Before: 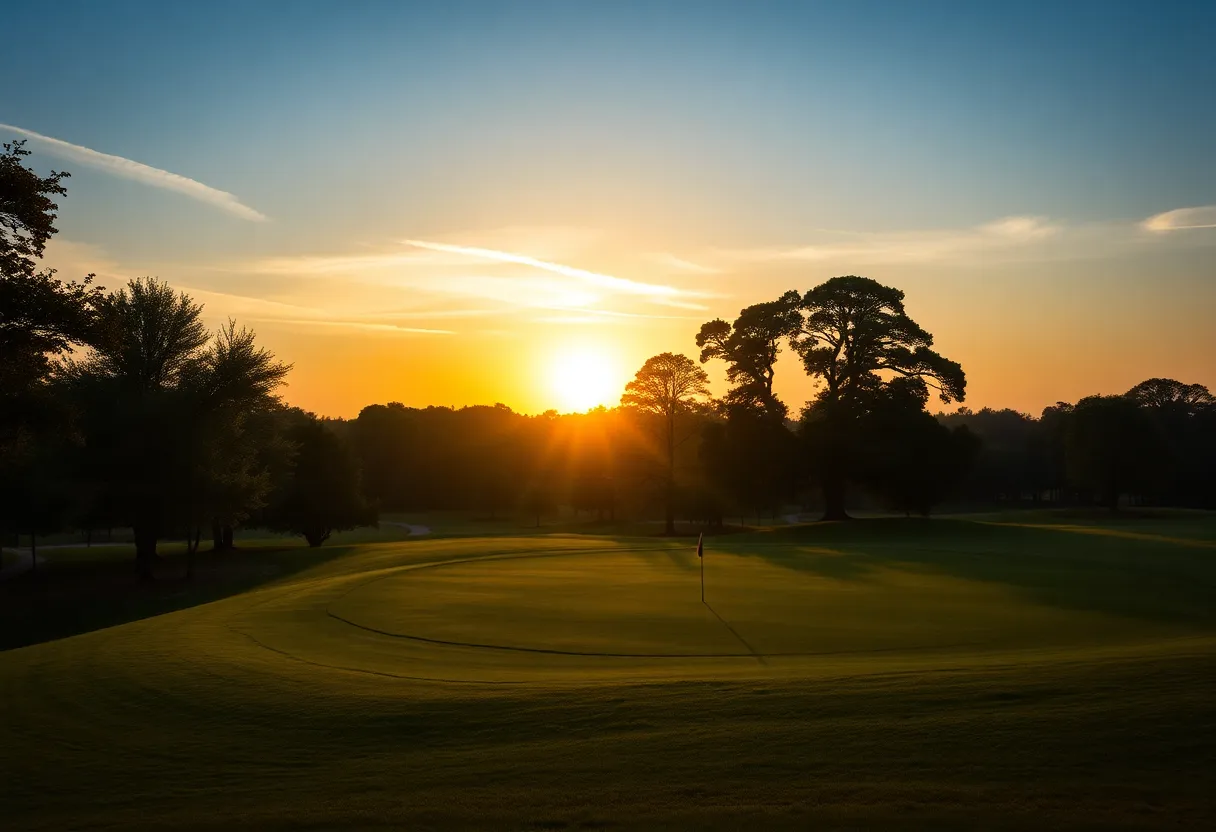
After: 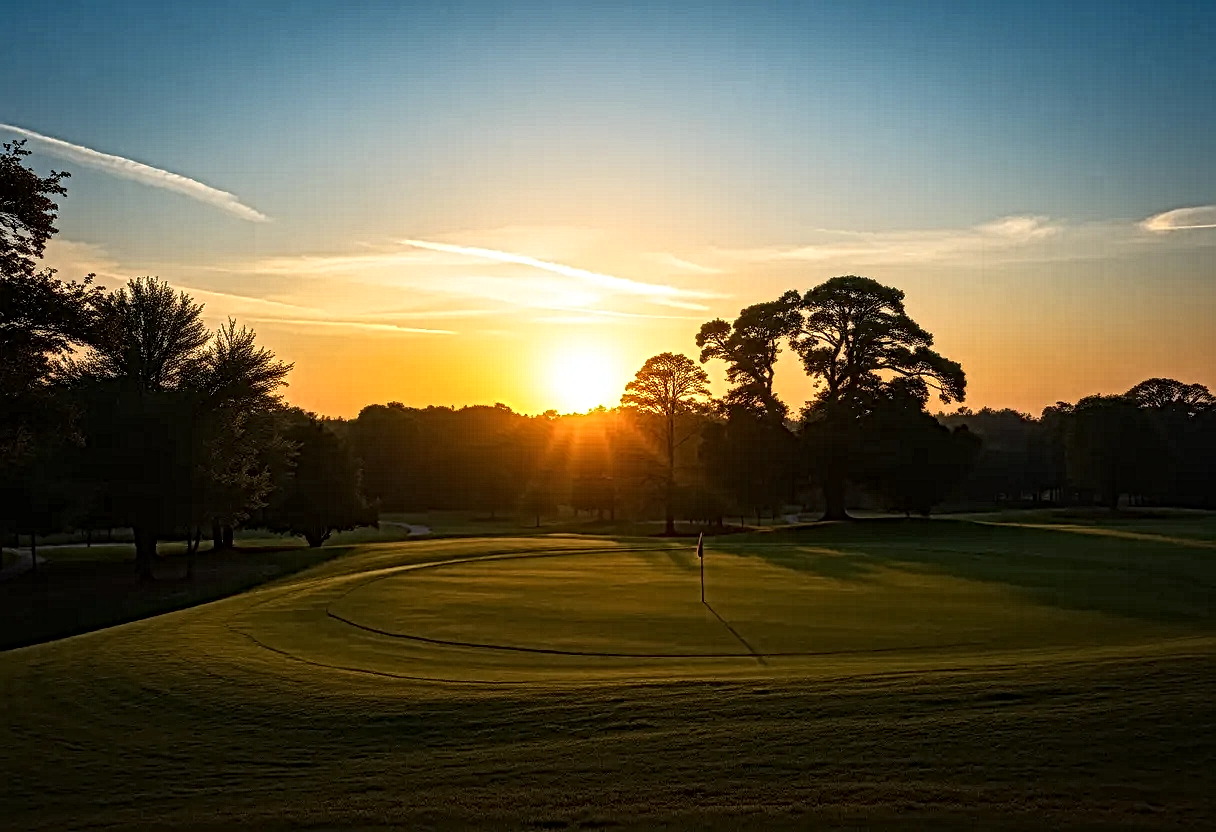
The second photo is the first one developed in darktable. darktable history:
shadows and highlights: shadows 1.72, highlights 41.39
local contrast: mode bilateral grid, contrast 20, coarseness 3, detail 299%, midtone range 0.2
